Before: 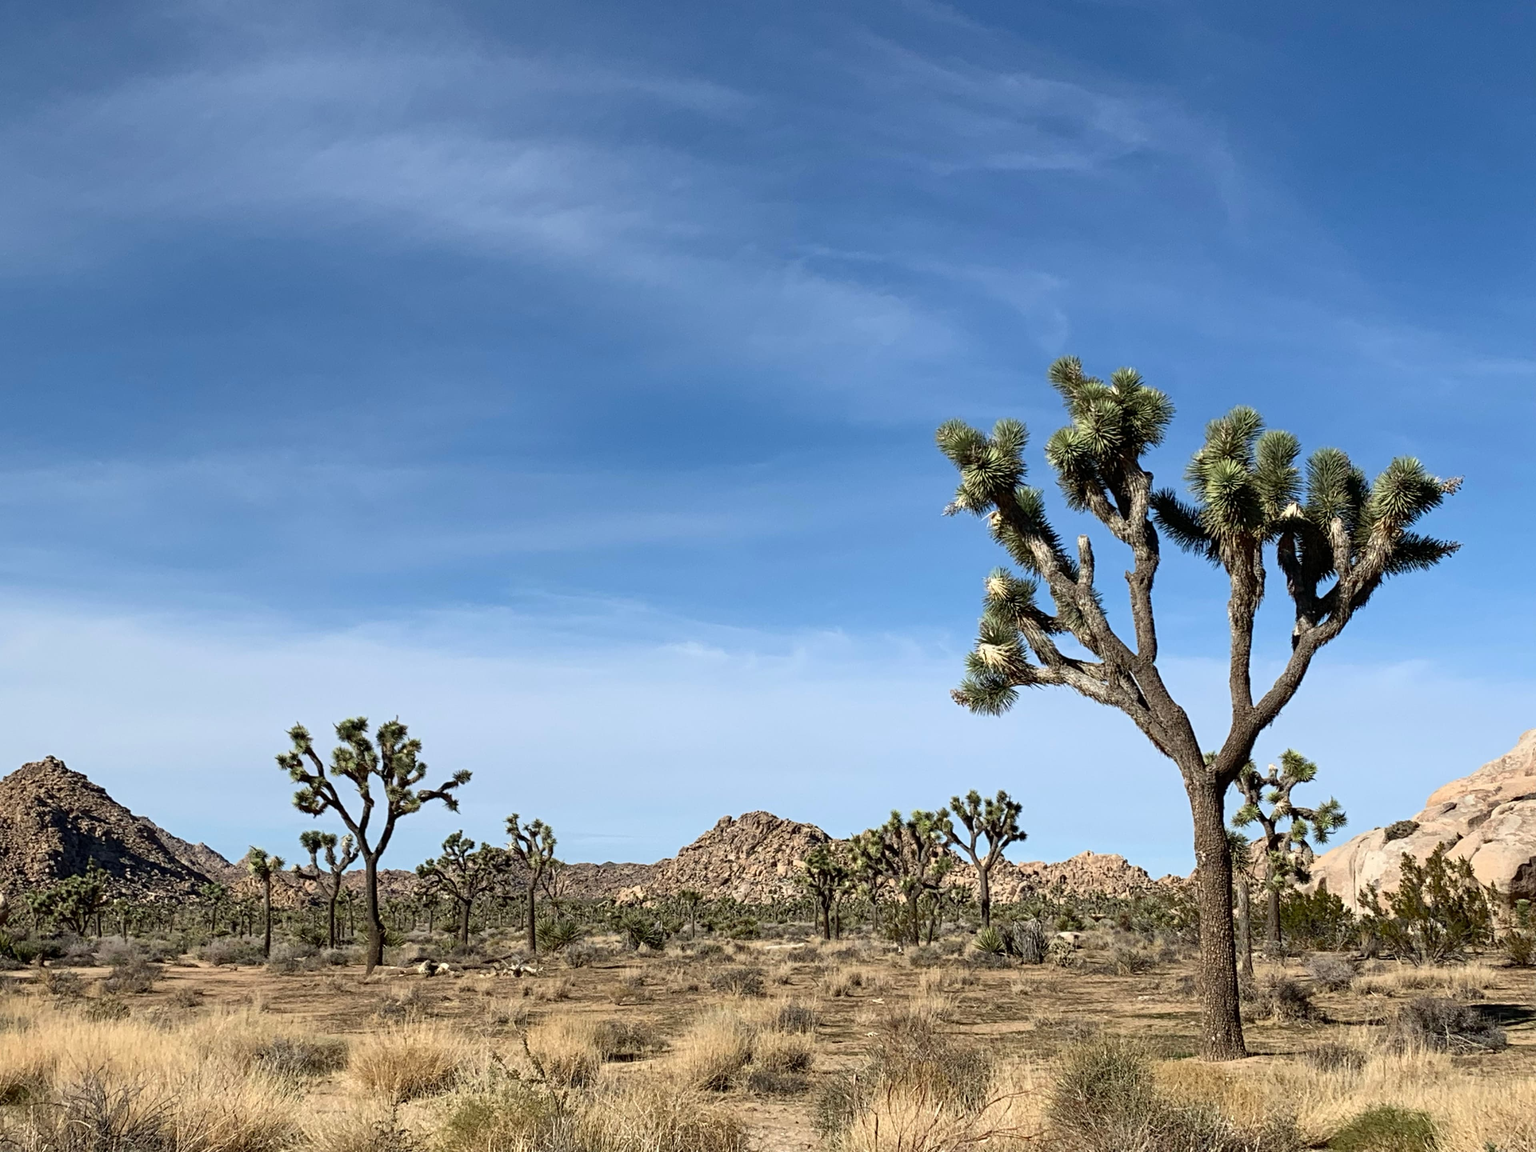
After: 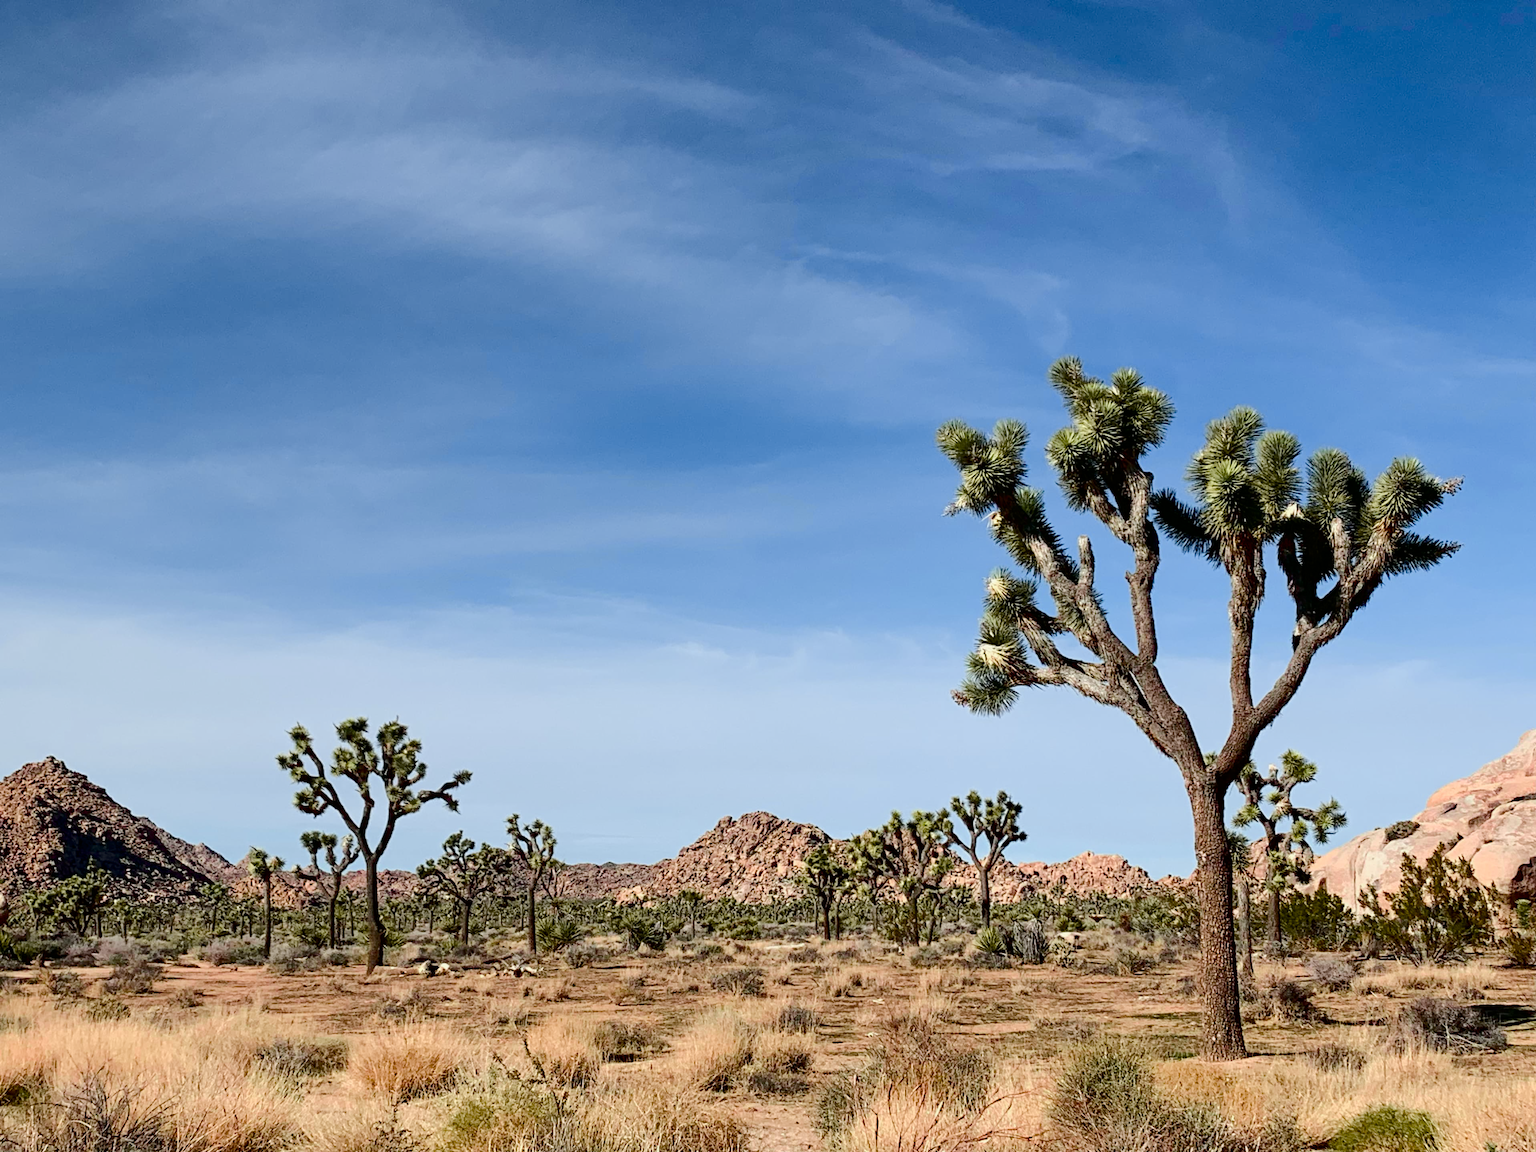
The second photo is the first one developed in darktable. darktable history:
color balance rgb: perceptual saturation grading › global saturation 20%, perceptual saturation grading › highlights -25.393%, perceptual saturation grading › shadows 24.252%
velvia: strength 31.37%, mid-tones bias 0.206
tone curve: curves: ch0 [(0, 0) (0.058, 0.022) (0.265, 0.208) (0.41, 0.417) (0.485, 0.524) (0.638, 0.673) (0.845, 0.828) (0.994, 0.964)]; ch1 [(0, 0) (0.136, 0.146) (0.317, 0.34) (0.382, 0.408) (0.469, 0.482) (0.498, 0.497) (0.557, 0.573) (0.644, 0.643) (0.725, 0.765) (1, 1)]; ch2 [(0, 0) (0.352, 0.403) (0.45, 0.469) (0.502, 0.504) (0.54, 0.524) (0.592, 0.566) (0.638, 0.599) (1, 1)], color space Lab, independent channels, preserve colors none
